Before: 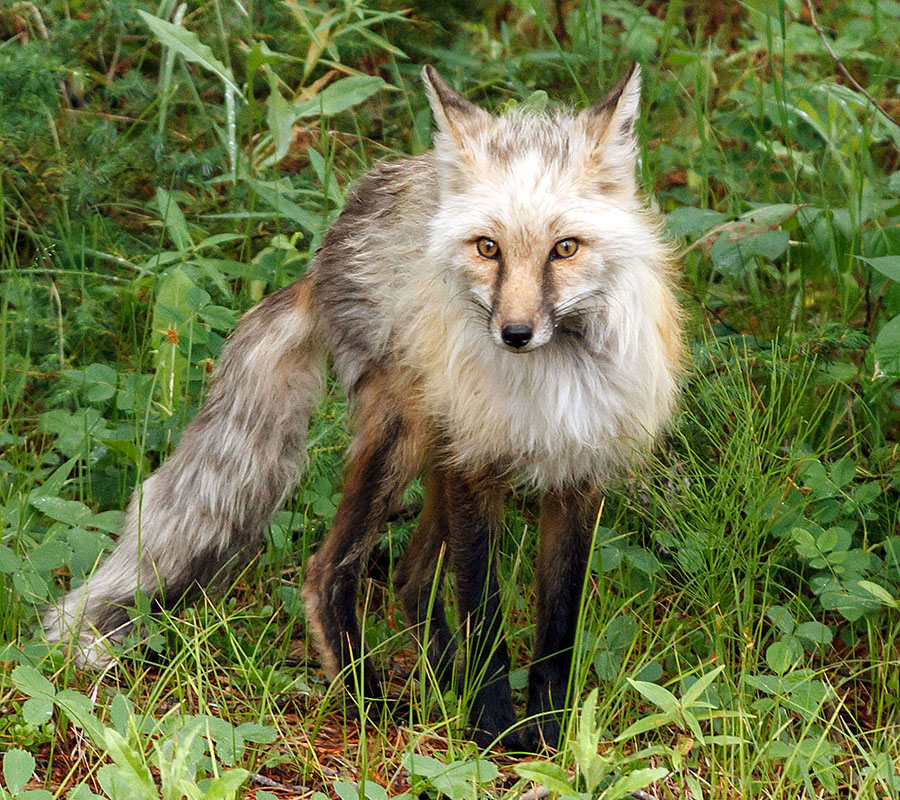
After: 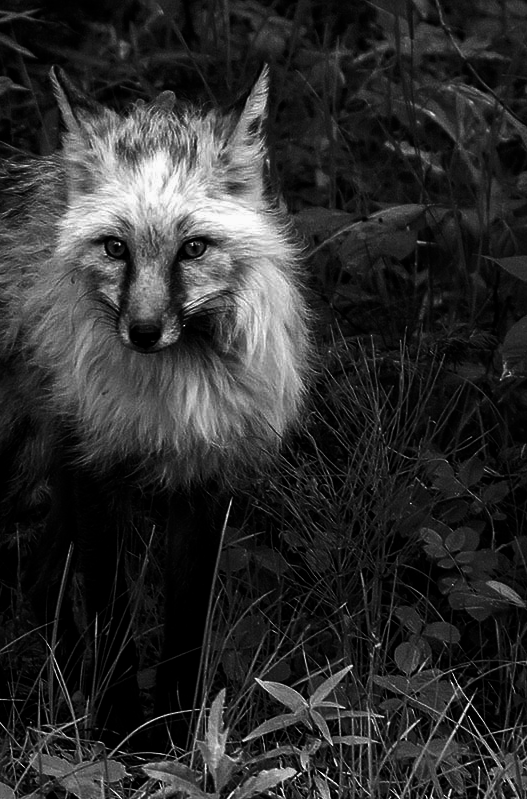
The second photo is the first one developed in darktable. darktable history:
crop: left 41.402%
monochrome: a 32, b 64, size 2.3
contrast brightness saturation: brightness -1, saturation 1
